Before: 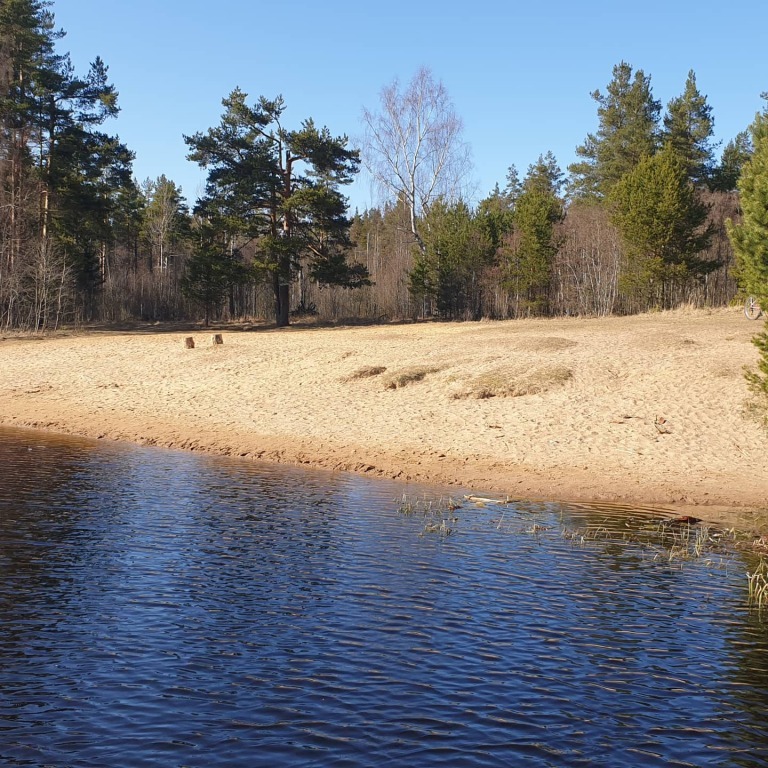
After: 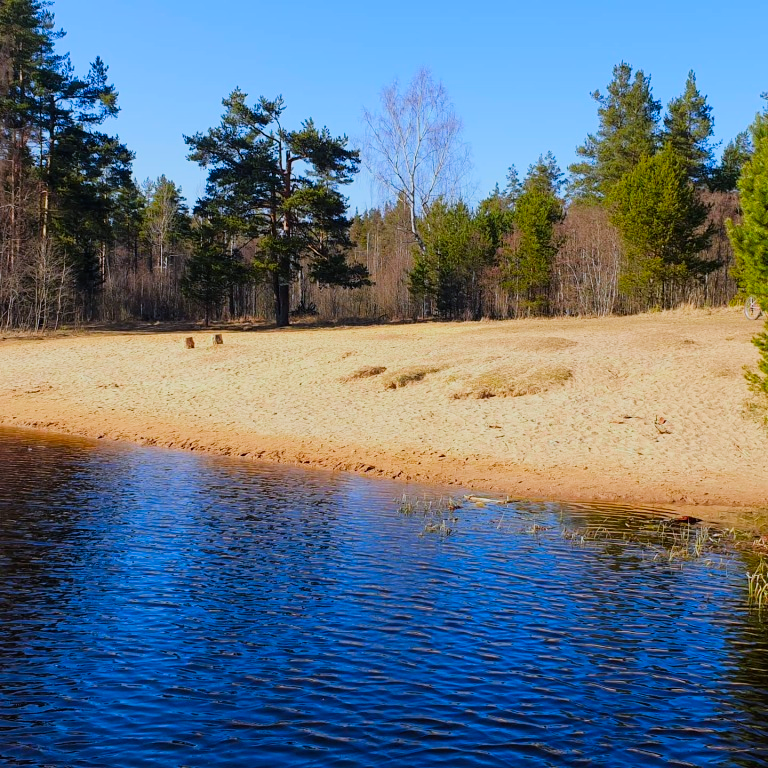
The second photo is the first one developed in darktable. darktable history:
color correction: saturation 1.8
filmic rgb: black relative exposure -7.65 EV, hardness 4.02, contrast 1.1, highlights saturation mix -30%
white balance: red 0.967, blue 1.049
